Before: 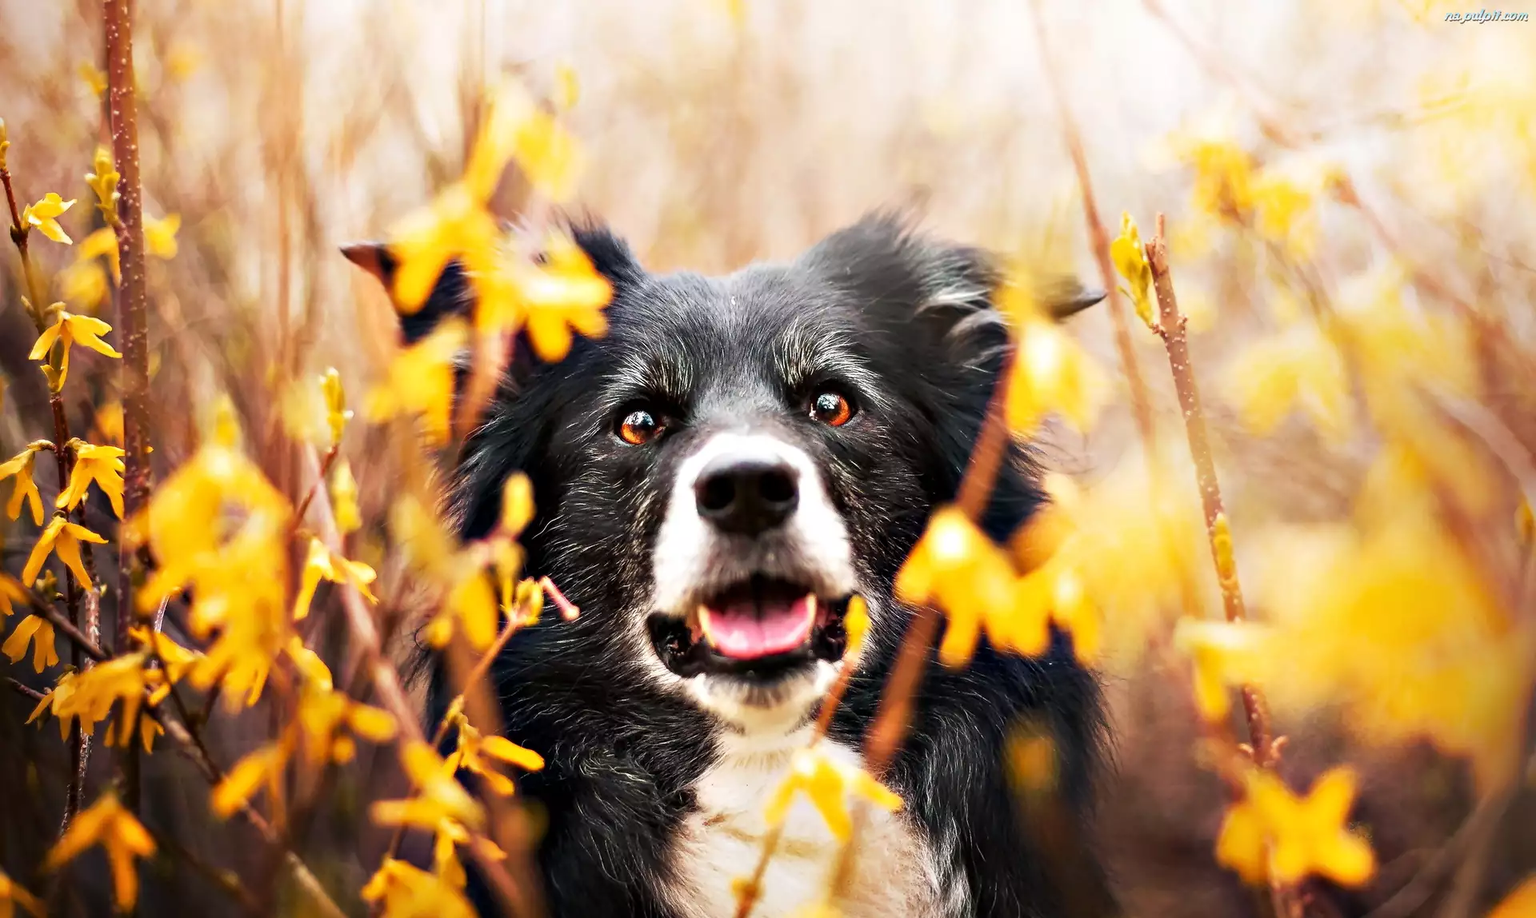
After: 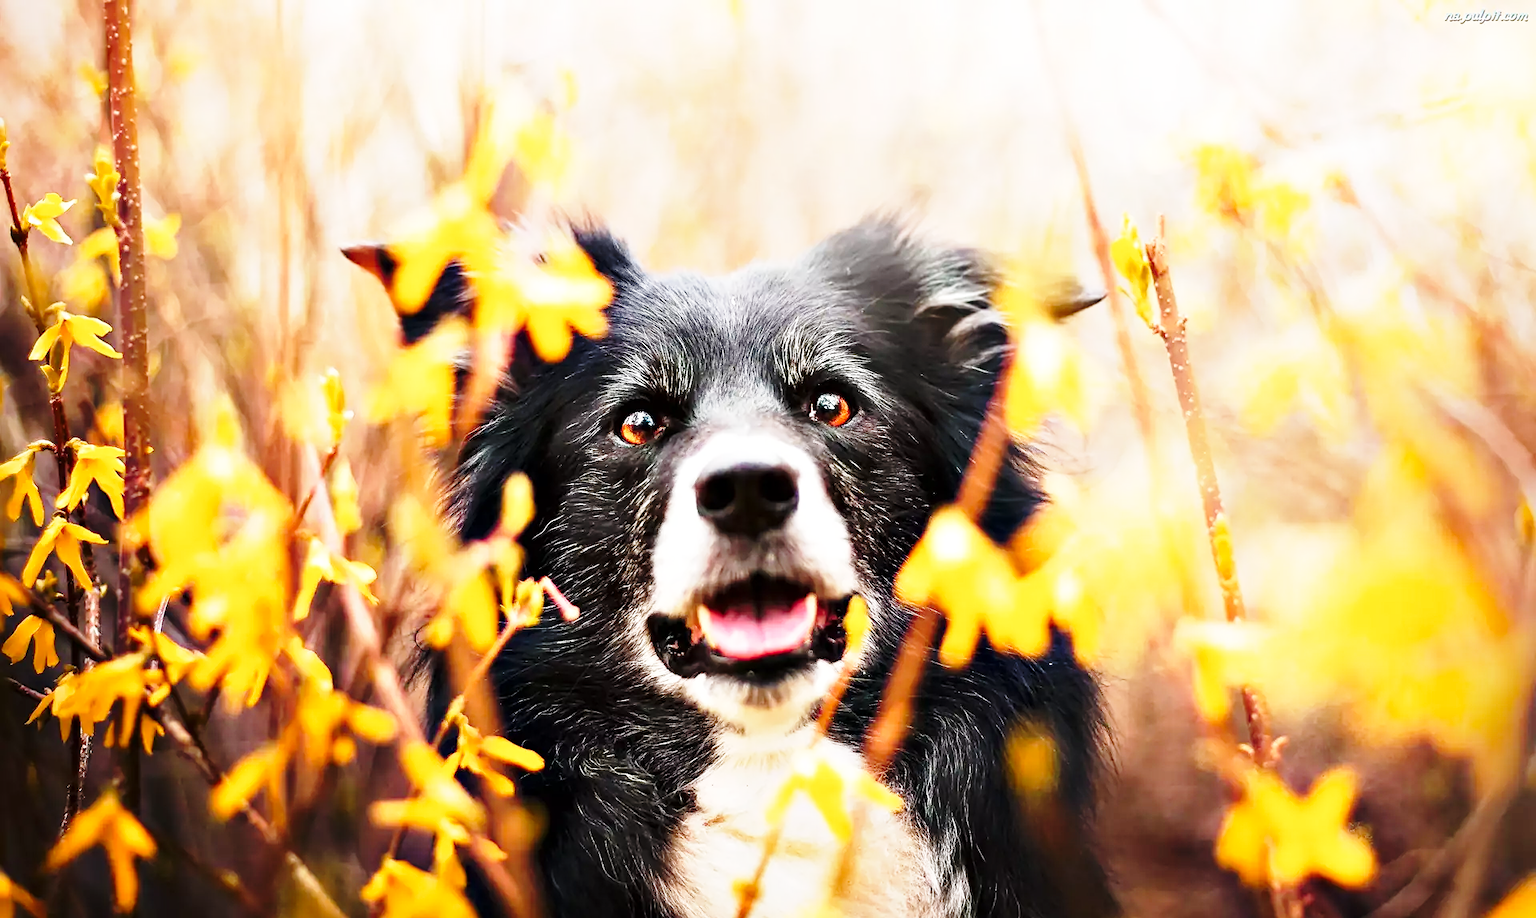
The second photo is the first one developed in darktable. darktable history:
base curve: curves: ch0 [(0, 0) (0.028, 0.03) (0.121, 0.232) (0.46, 0.748) (0.859, 0.968) (1, 1)], preserve colors none
sharpen: amount 0.2
